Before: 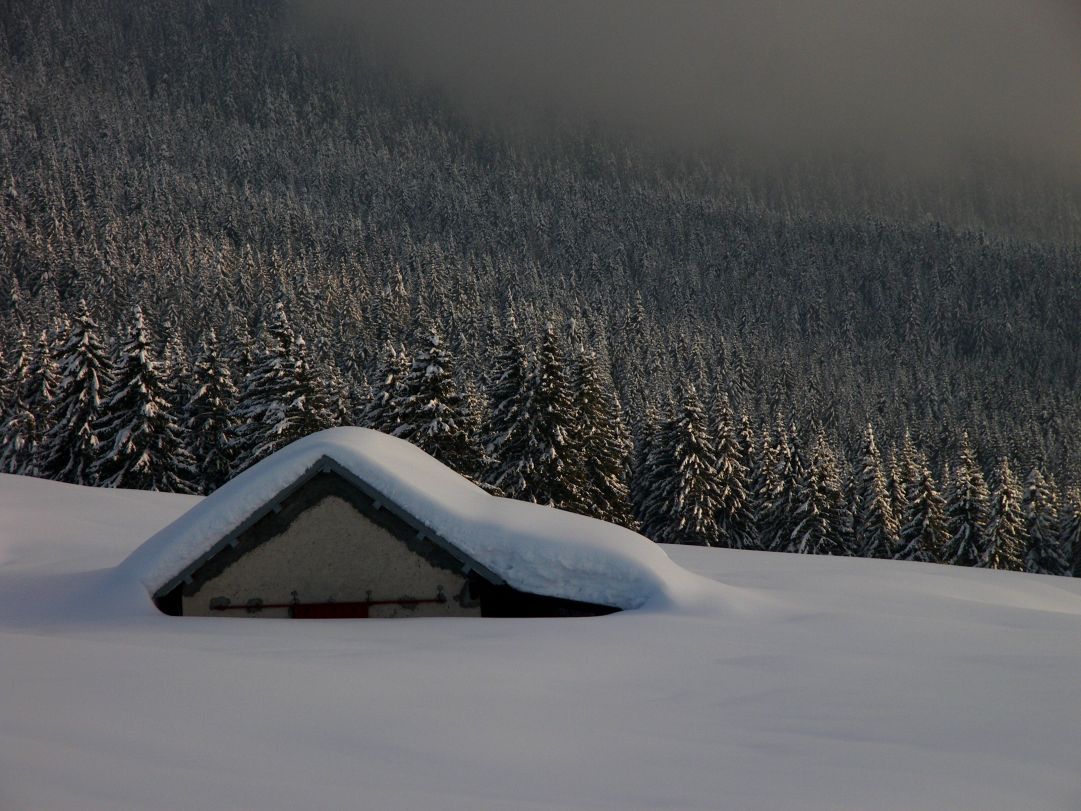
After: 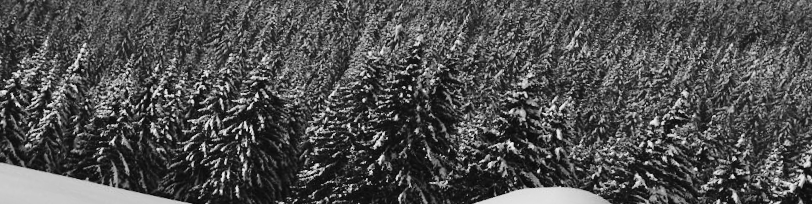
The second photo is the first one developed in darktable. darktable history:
monochrome: a 32, b 64, size 2.3
base curve: curves: ch0 [(0, 0) (0.028, 0.03) (0.121, 0.232) (0.46, 0.748) (0.859, 0.968) (1, 1)], preserve colors none
tone curve: curves: ch0 [(0, 0.028) (0.138, 0.156) (0.468, 0.516) (0.754, 0.823) (1, 1)], color space Lab, linked channels, preserve colors none
crop and rotate: angle 16.12°, top 30.835%, bottom 35.653%
